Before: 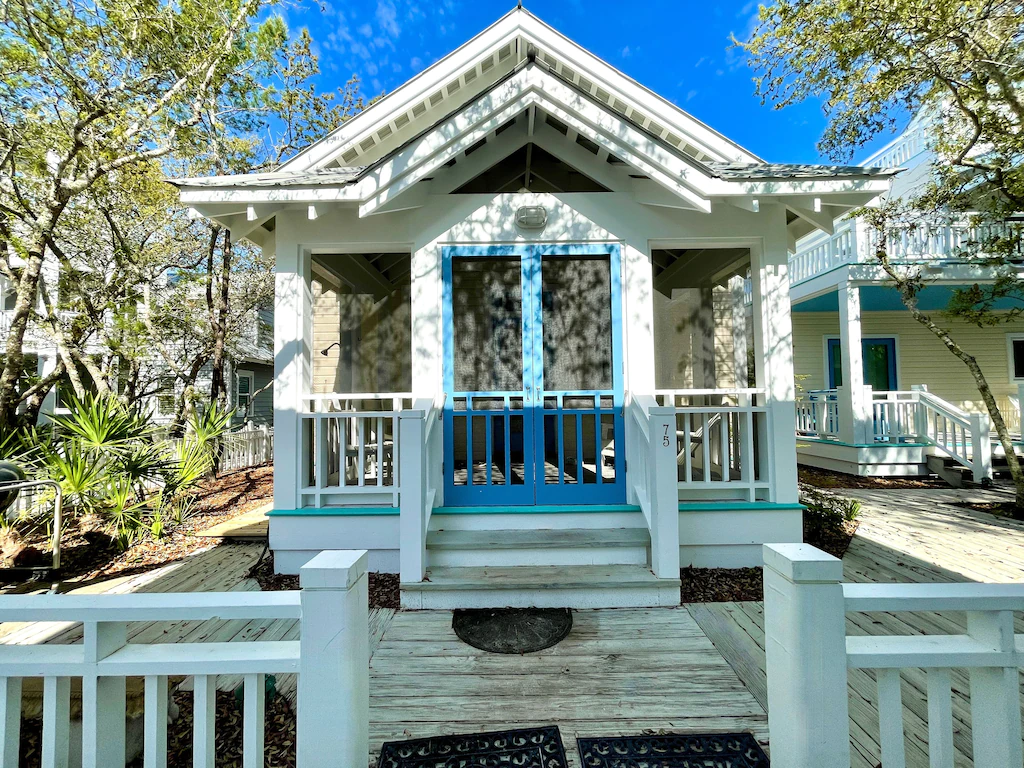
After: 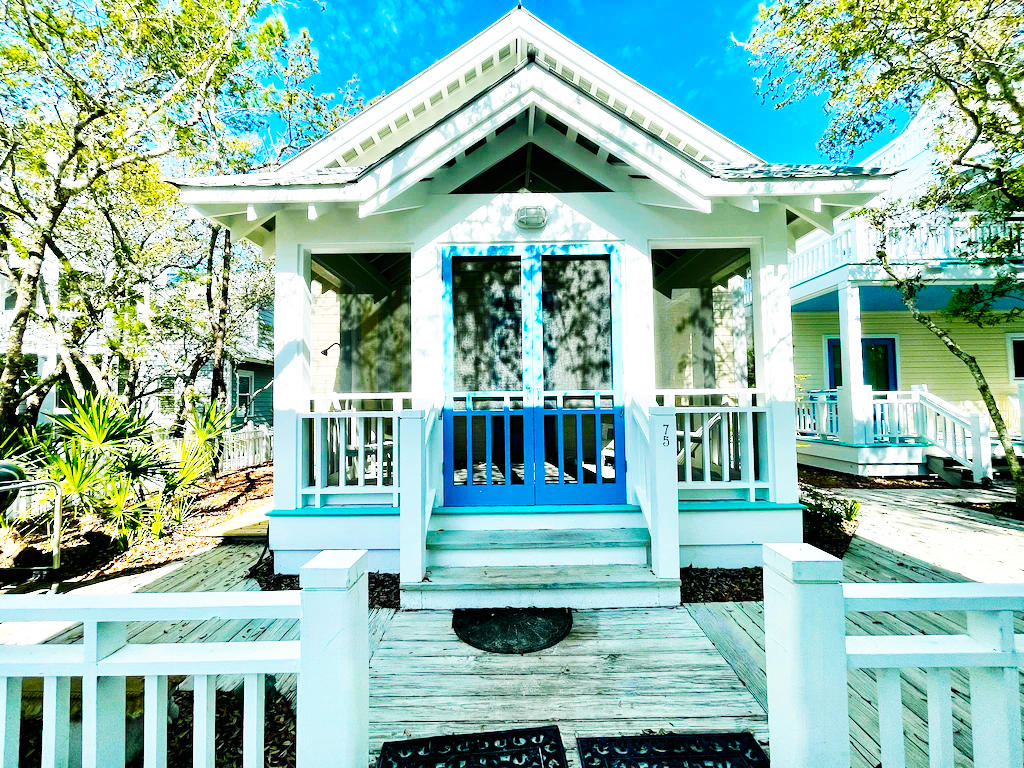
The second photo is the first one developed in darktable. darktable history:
color balance rgb: power › luminance -7.898%, power › chroma 1.11%, power › hue 215.51°, perceptual saturation grading › global saturation 34.497%, perceptual brilliance grading › global brilliance 1.868%, perceptual brilliance grading › highlights -3.517%
base curve: curves: ch0 [(0, 0) (0.007, 0.004) (0.027, 0.03) (0.046, 0.07) (0.207, 0.54) (0.442, 0.872) (0.673, 0.972) (1, 1)], preserve colors none
tone equalizer: edges refinement/feathering 500, mask exposure compensation -1.57 EV, preserve details no
